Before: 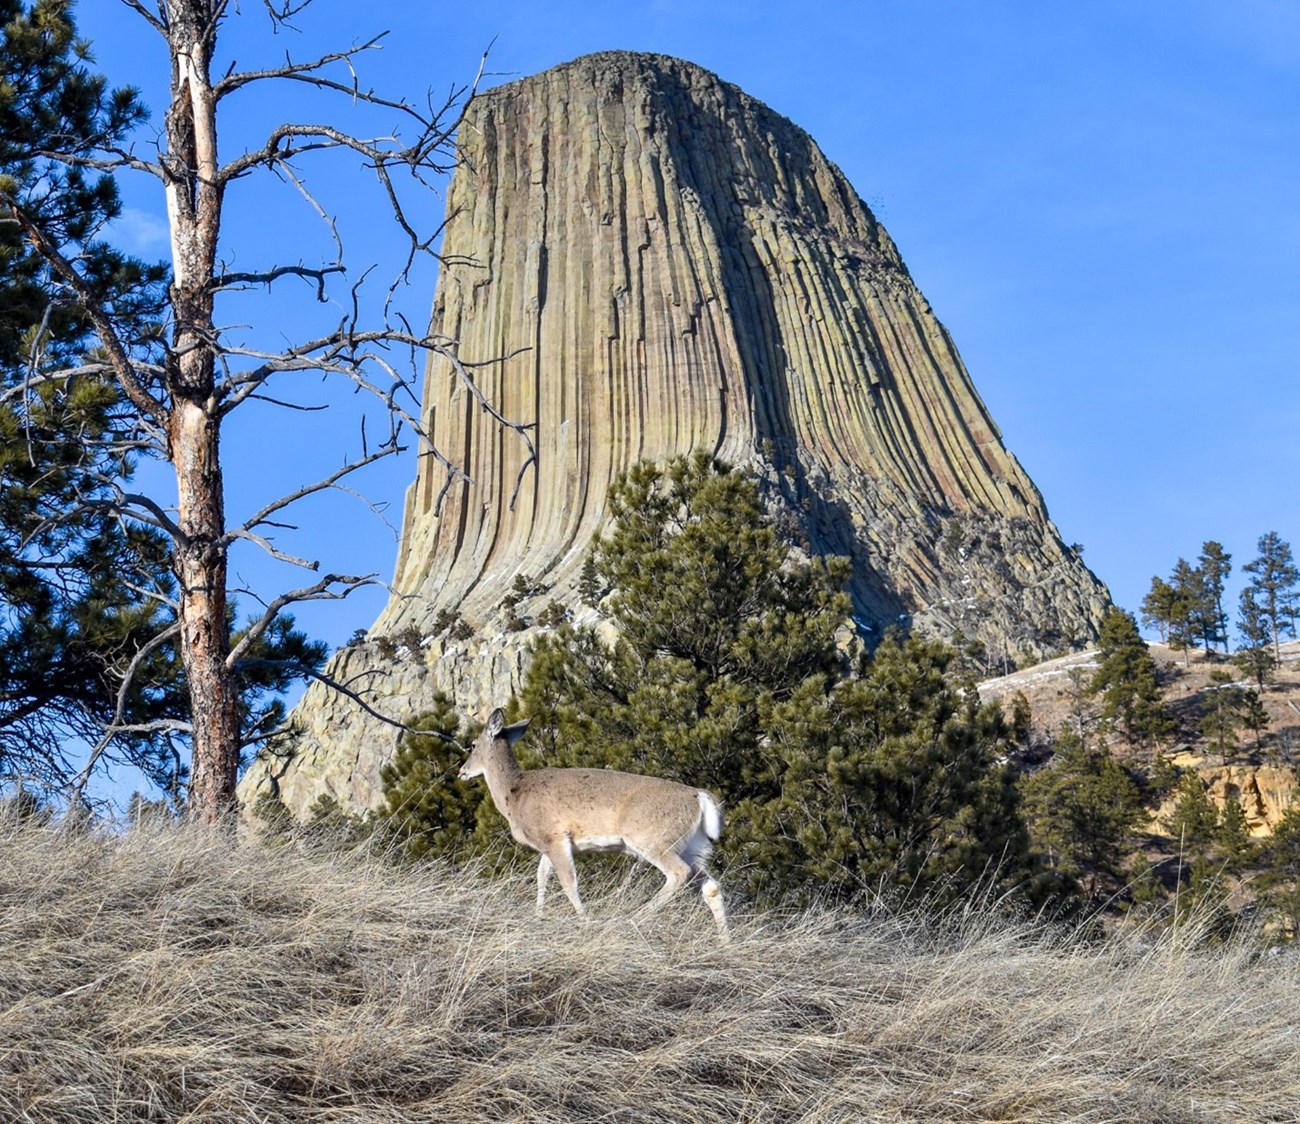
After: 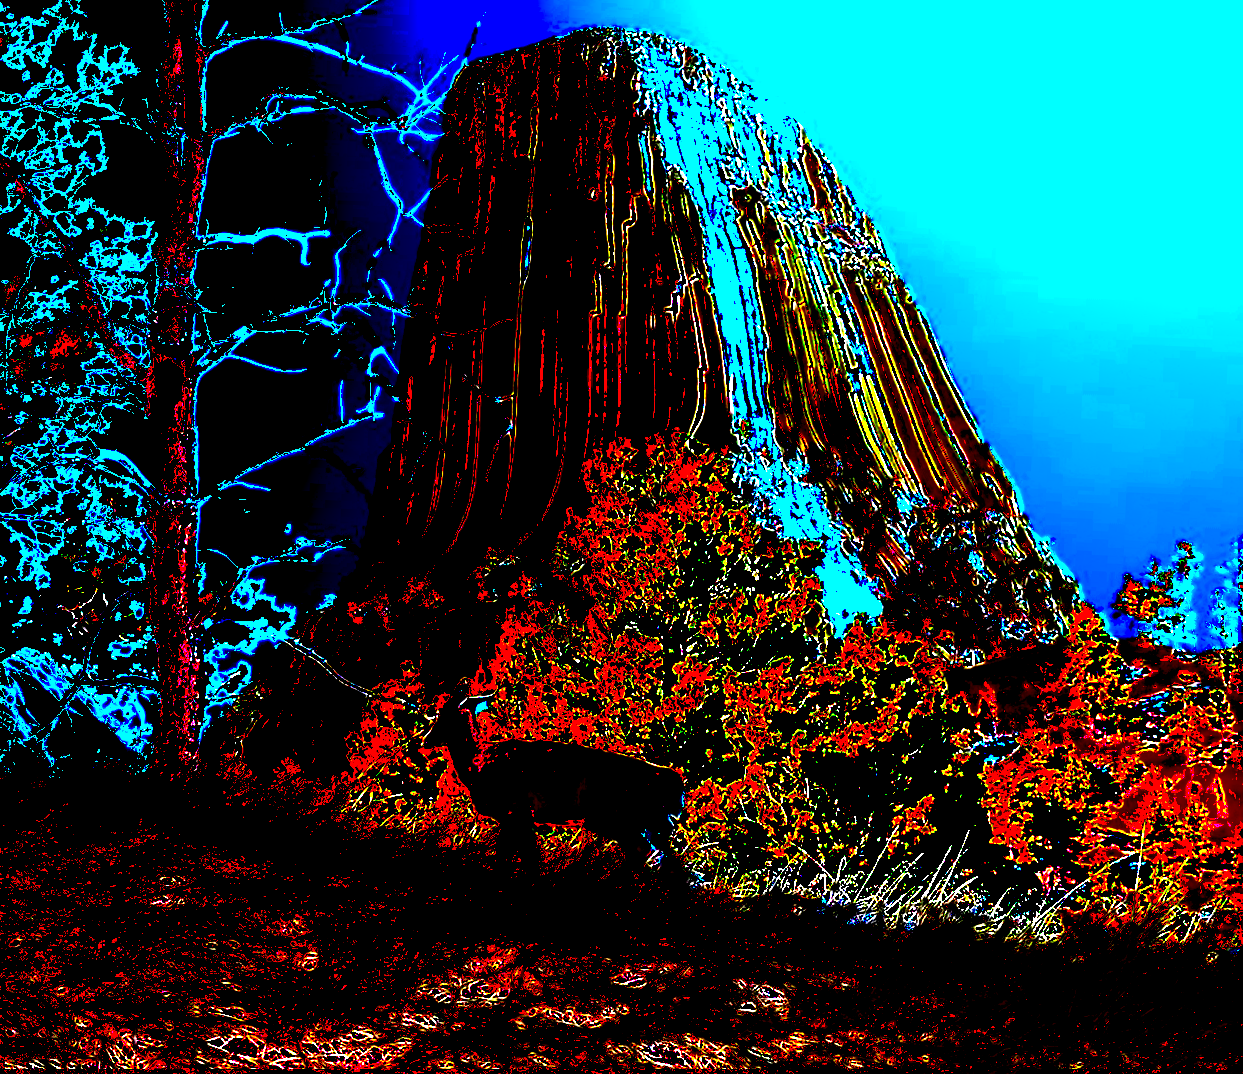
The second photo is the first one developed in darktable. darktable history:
crop and rotate: angle -2.31°
exposure: black level correction 0.1, exposure 3.065 EV, compensate exposure bias true, compensate highlight preservation false
local contrast: detail 150%
color correction: highlights b* -0.026, saturation 2.98
tone equalizer: -8 EV -0.456 EV, -7 EV -0.396 EV, -6 EV -0.334 EV, -5 EV -0.206 EV, -3 EV 0.235 EV, -2 EV 0.32 EV, -1 EV 0.414 EV, +0 EV 0.396 EV, mask exposure compensation -0.49 EV
sharpen: on, module defaults
